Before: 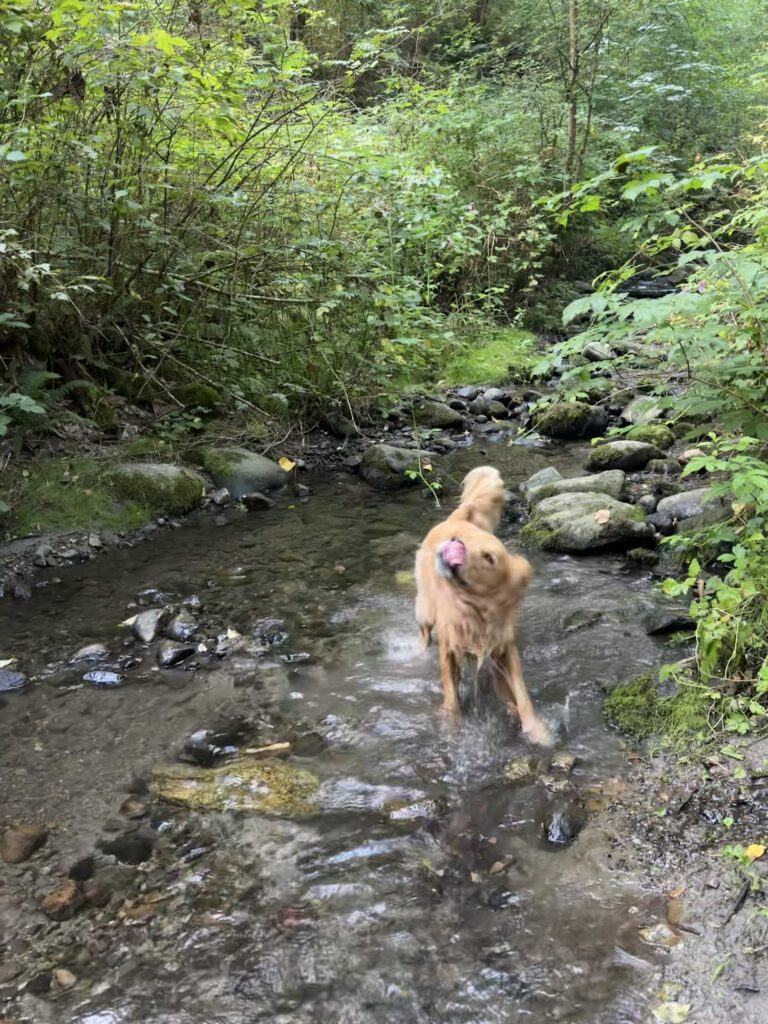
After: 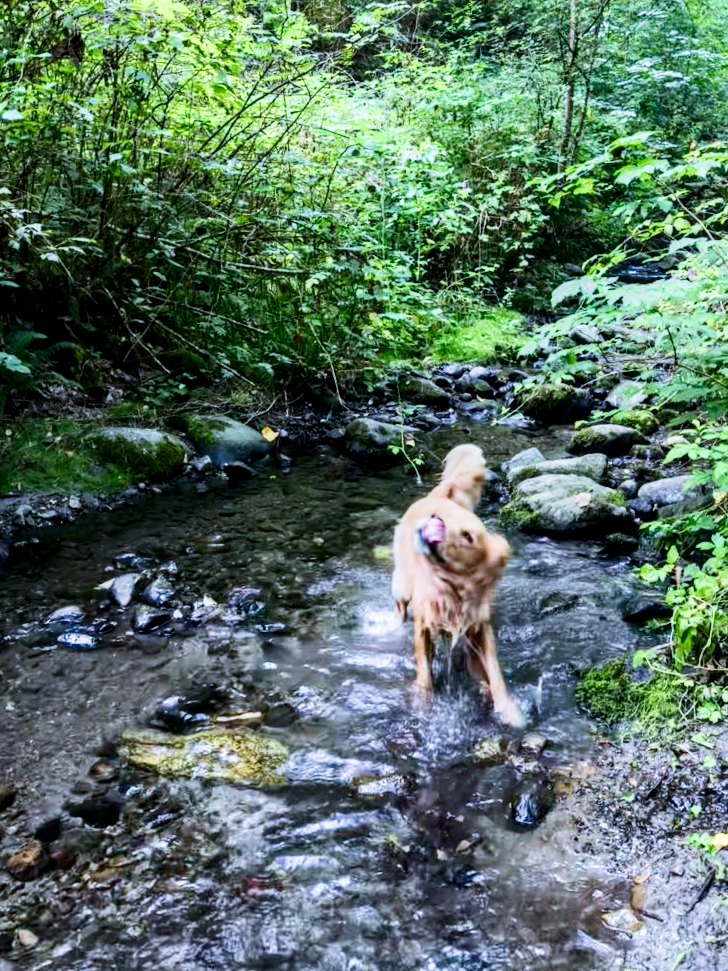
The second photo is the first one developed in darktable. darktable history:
contrast brightness saturation: contrast 0.09, brightness -0.59, saturation 0.17
white balance: red 0.948, green 1.02, blue 1.176
local contrast: detail 130%
exposure: black level correction 0, exposure 1.35 EV, compensate exposure bias true, compensate highlight preservation false
crop and rotate: angle -2.38°
filmic rgb: black relative exposure -7.75 EV, white relative exposure 4.4 EV, threshold 3 EV, hardness 3.76, latitude 50%, contrast 1.1, color science v5 (2021), contrast in shadows safe, contrast in highlights safe, enable highlight reconstruction true
